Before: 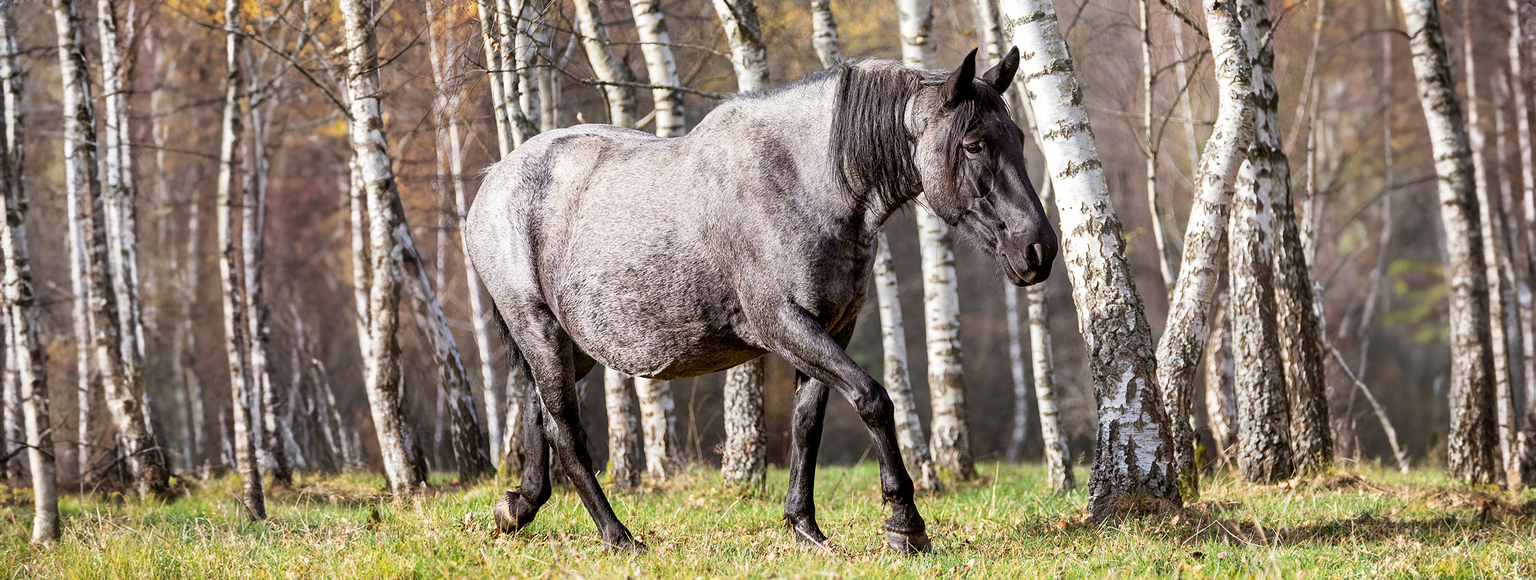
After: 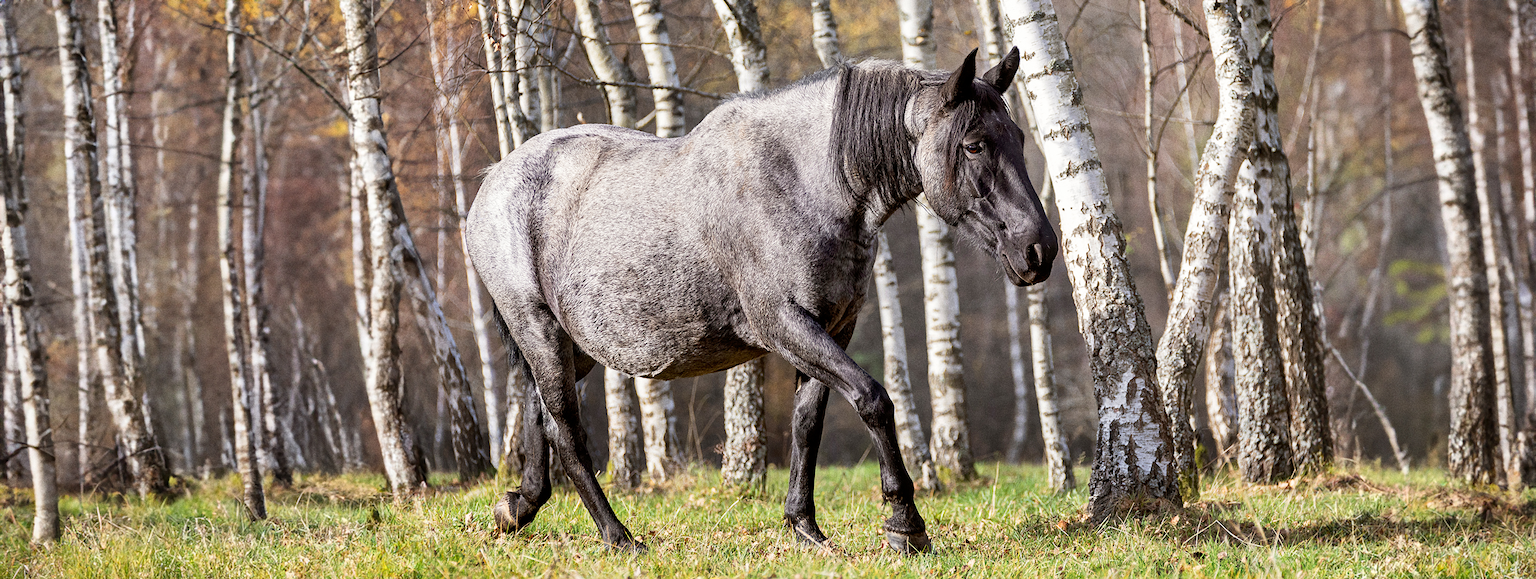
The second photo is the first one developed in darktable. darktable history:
shadows and highlights: shadows 49, highlights -41, soften with gaussian
grain: coarseness 8.68 ISO, strength 31.94%
vignetting: fall-off start 97.23%, saturation -0.024, center (-0.033, -0.042), width/height ratio 1.179, unbound false
